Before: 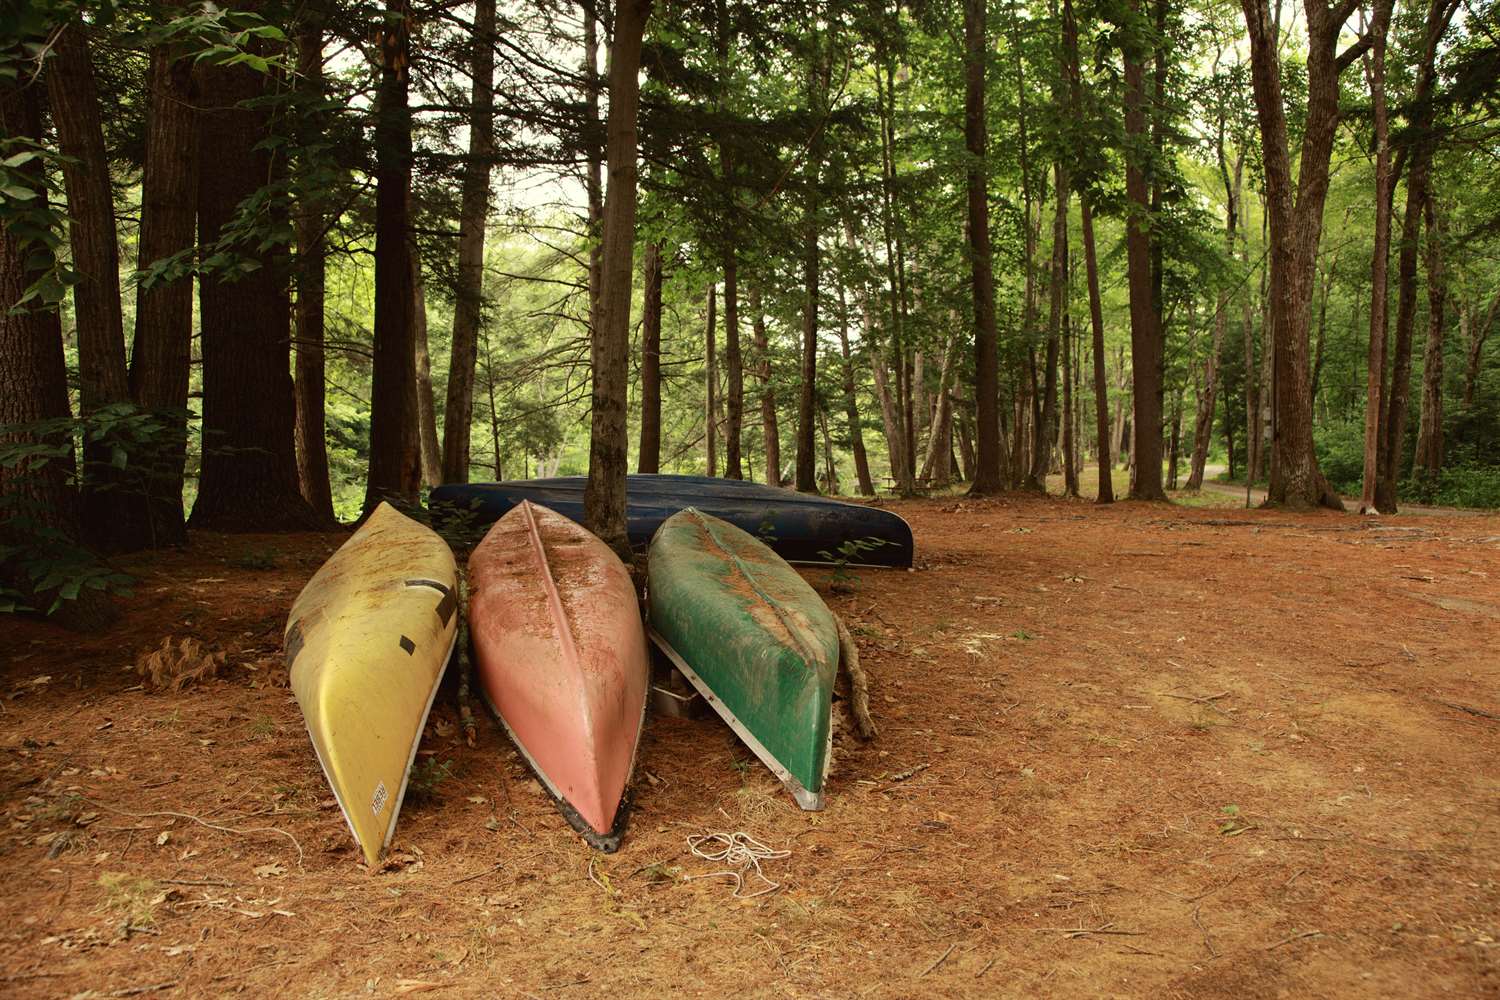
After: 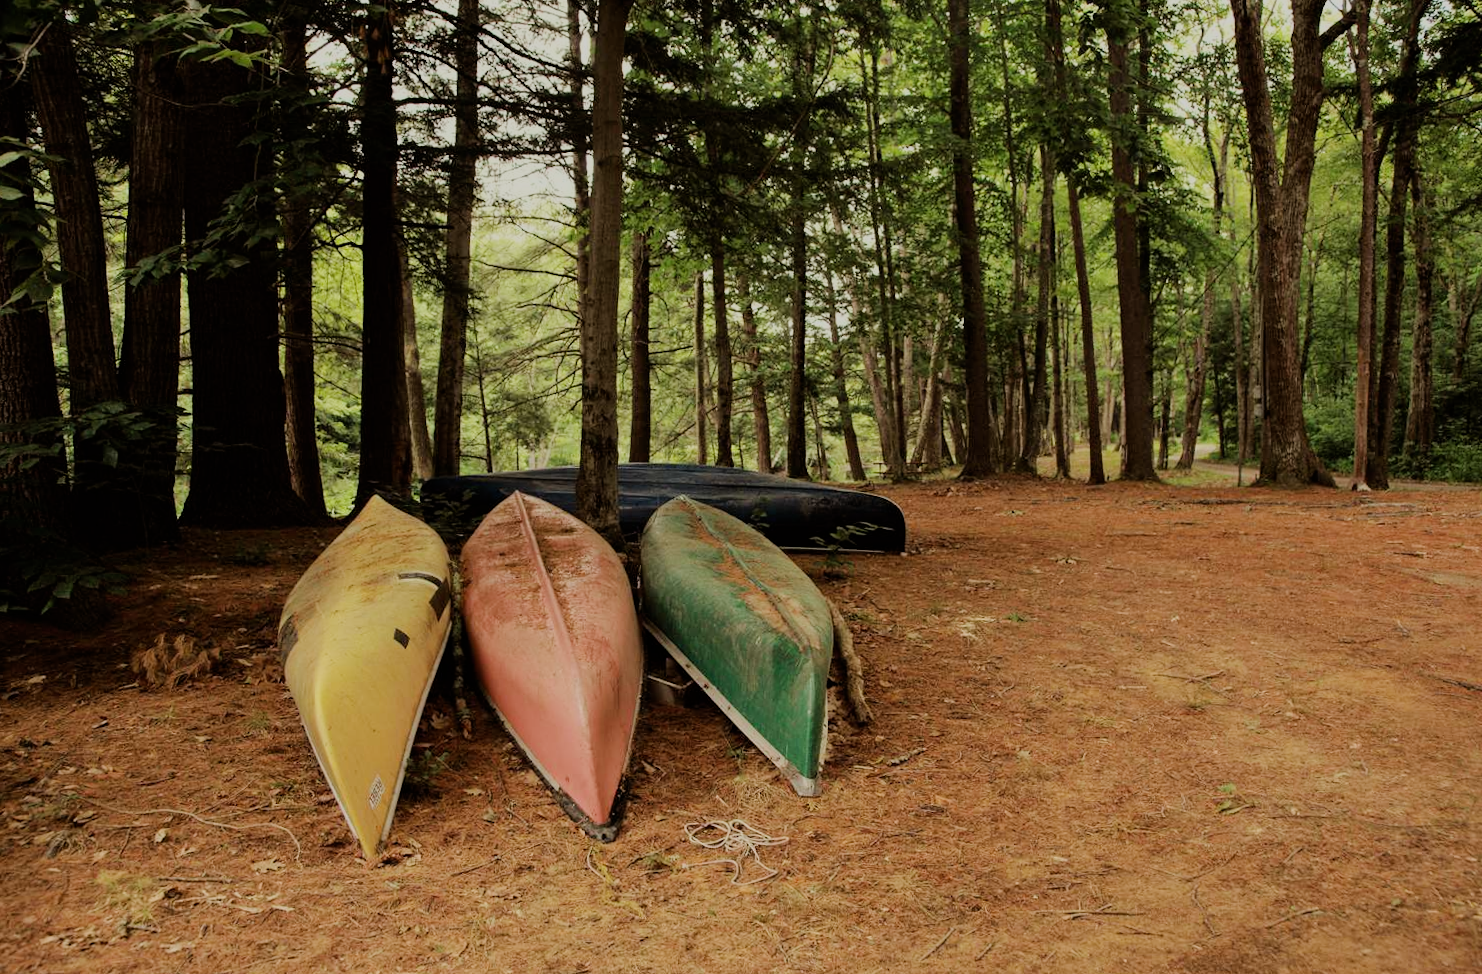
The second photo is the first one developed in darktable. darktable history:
filmic rgb: black relative exposure -6.98 EV, white relative exposure 5.63 EV, hardness 2.86
rotate and perspective: rotation -1°, crop left 0.011, crop right 0.989, crop top 0.025, crop bottom 0.975
